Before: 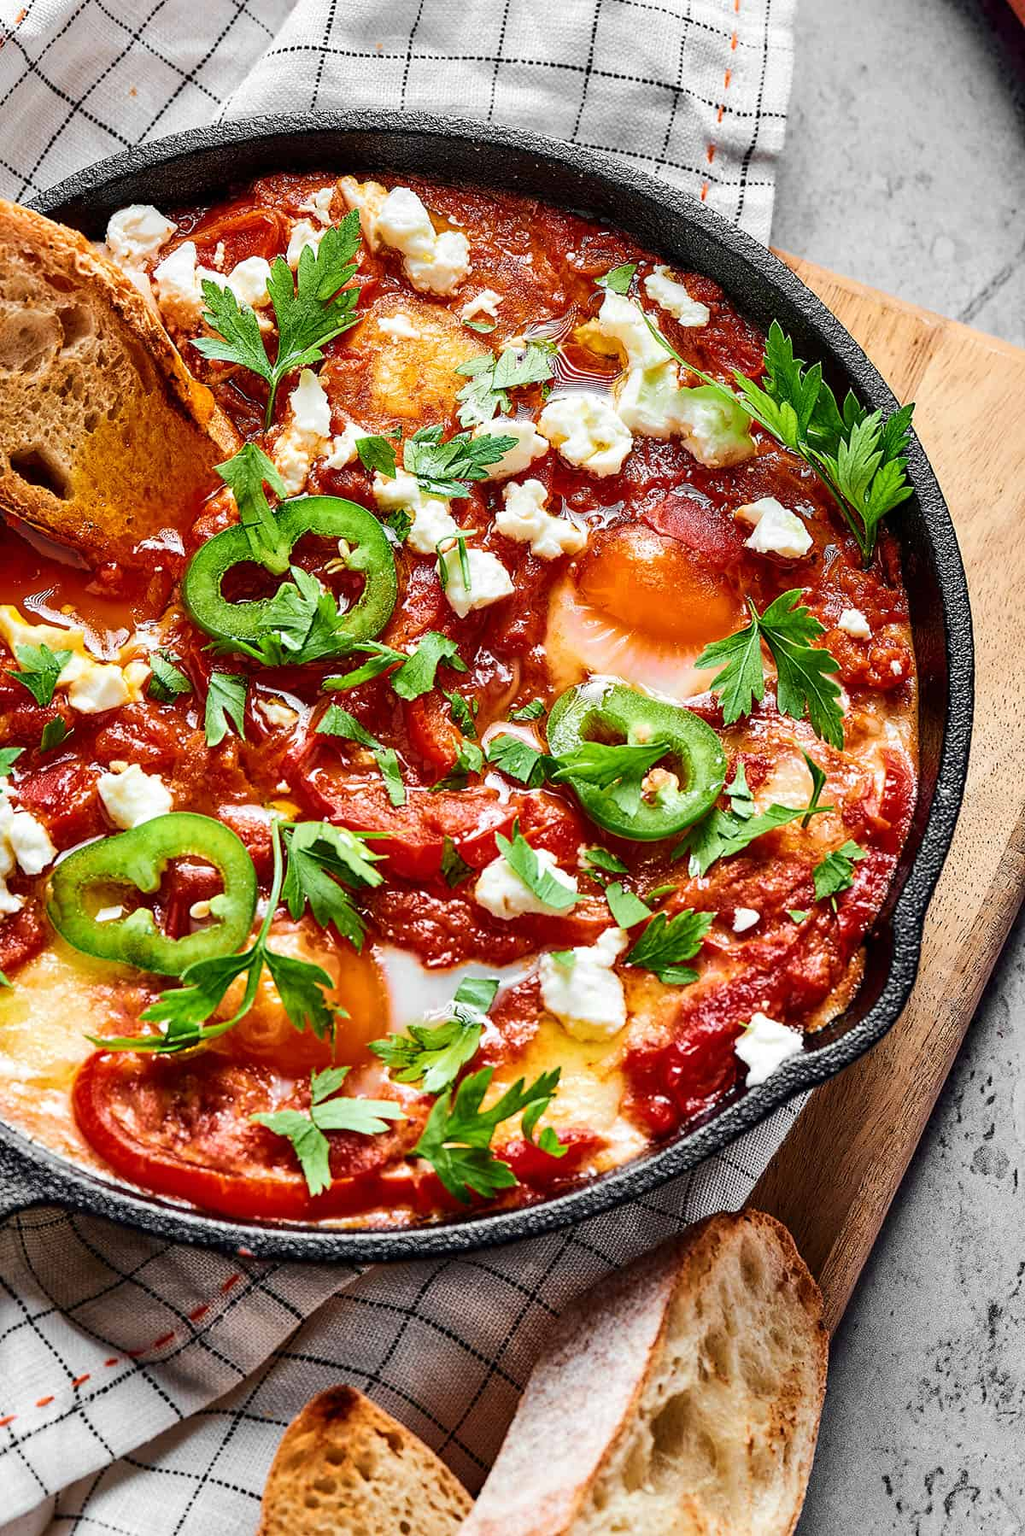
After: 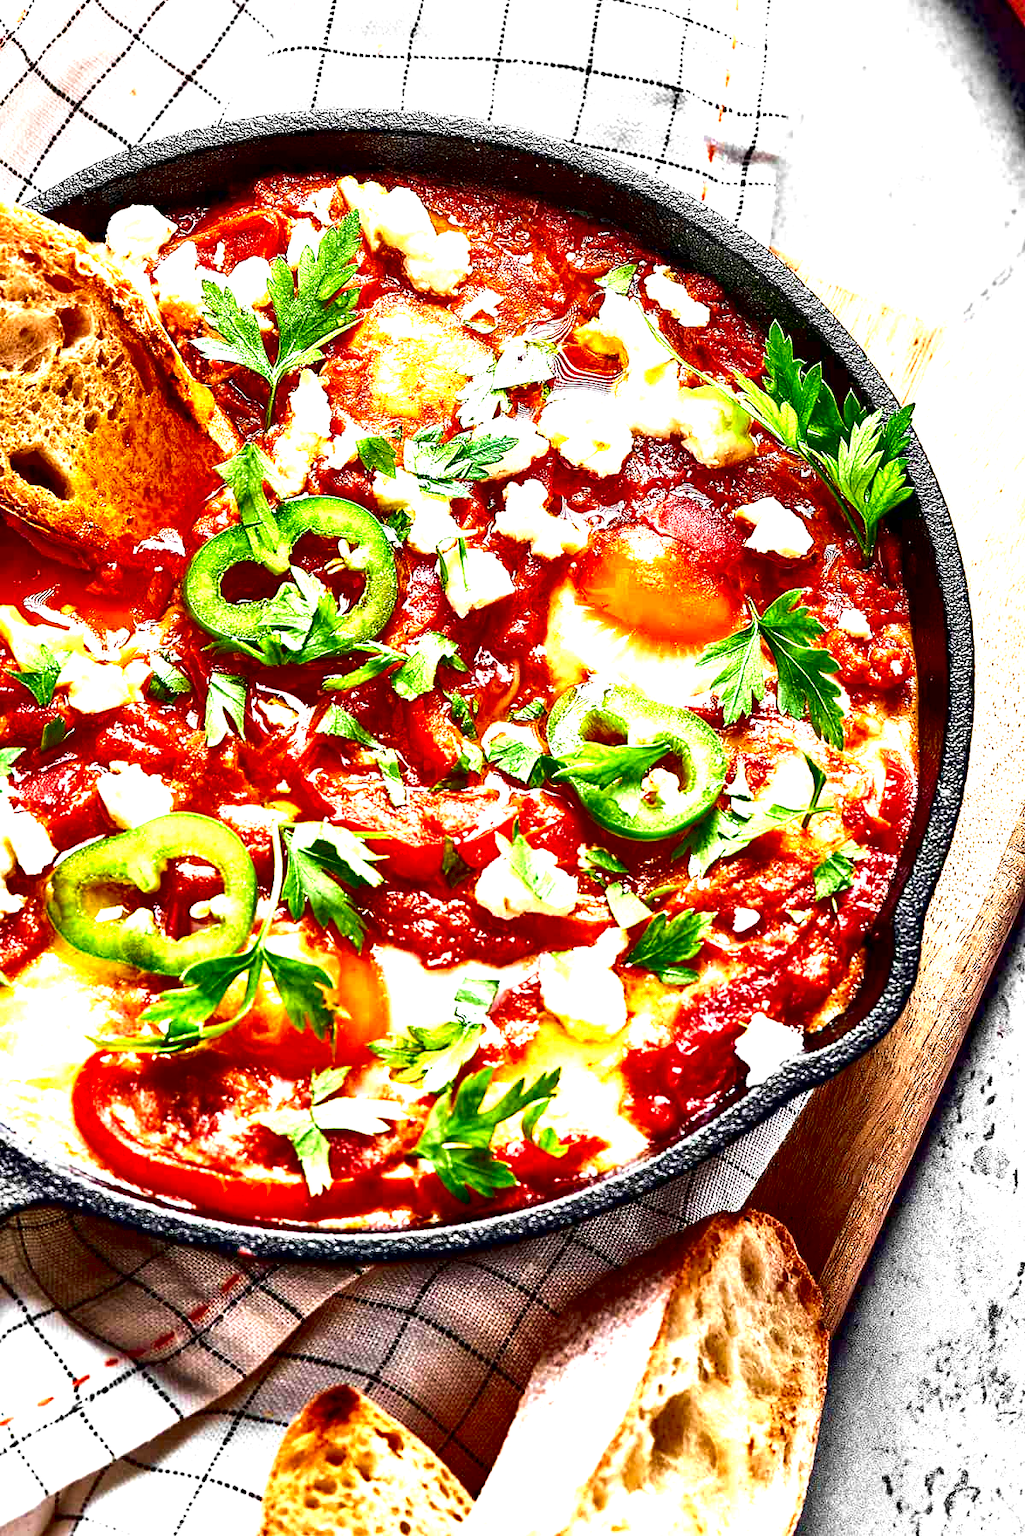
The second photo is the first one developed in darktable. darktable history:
contrast brightness saturation: brightness -0.21, saturation 0.081
velvia: strength 40.56%
exposure: black level correction 0.009, exposure 1.422 EV, compensate highlight preservation false
